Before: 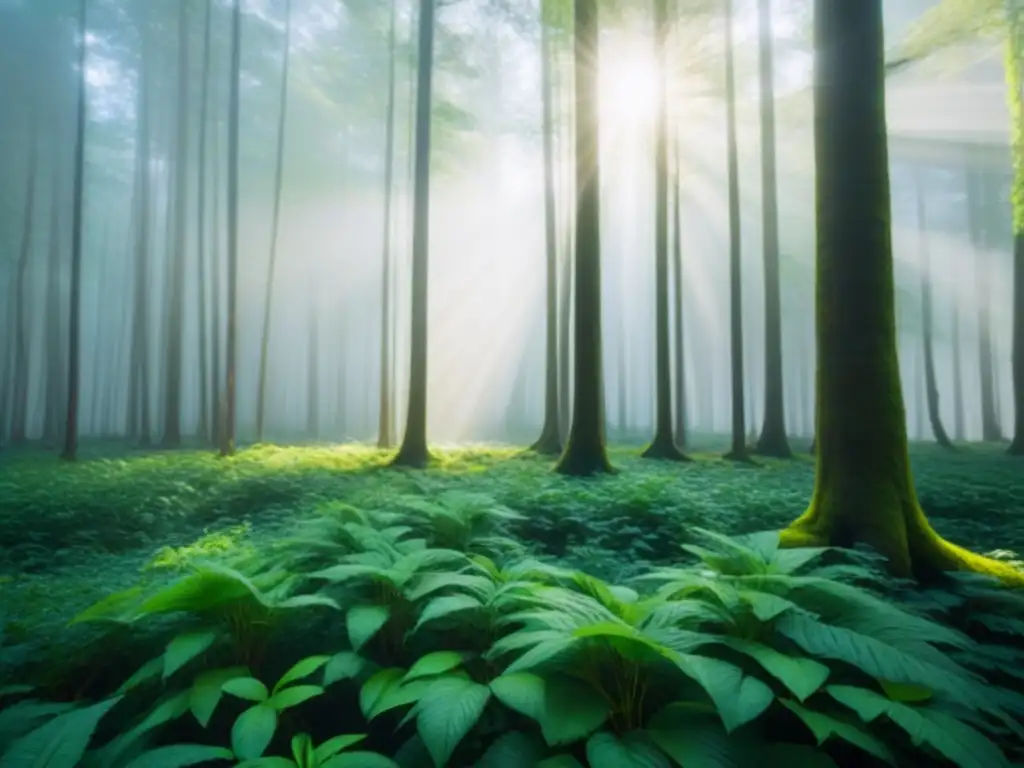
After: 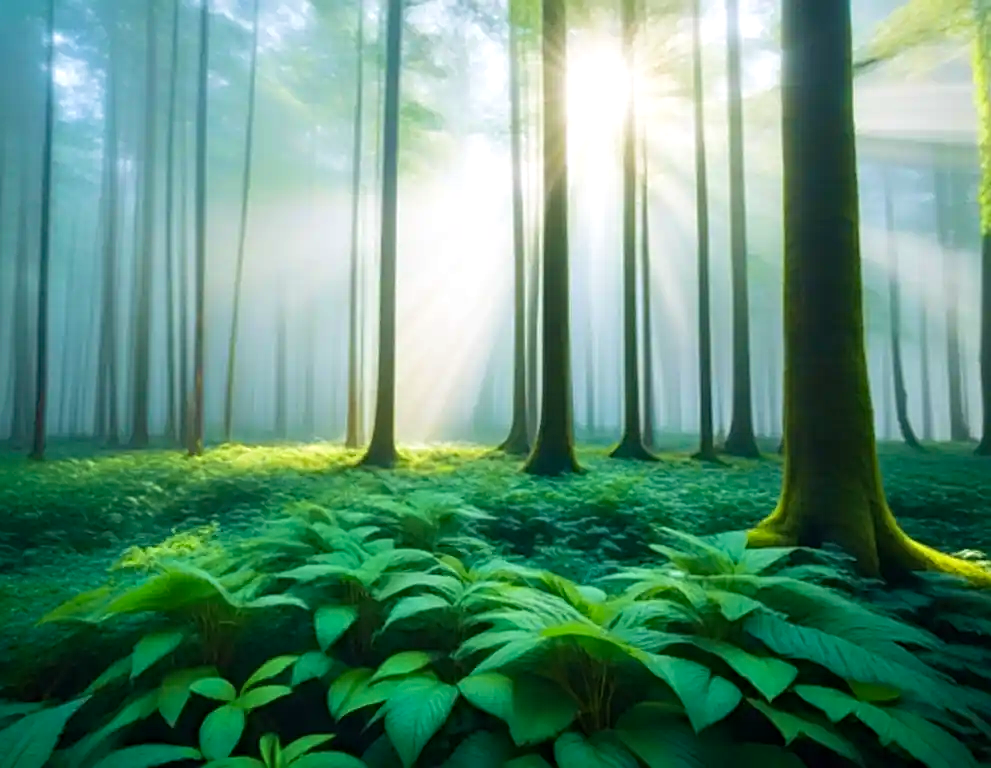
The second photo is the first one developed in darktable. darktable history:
crop and rotate: left 3.195%
sharpen: on, module defaults
velvia: on, module defaults
exposure: exposure 0.234 EV, compensate exposure bias true, compensate highlight preservation false
tone equalizer: edges refinement/feathering 500, mask exposure compensation -1.57 EV, preserve details no
haze removal: strength 0.243, distance 0.245, adaptive false
